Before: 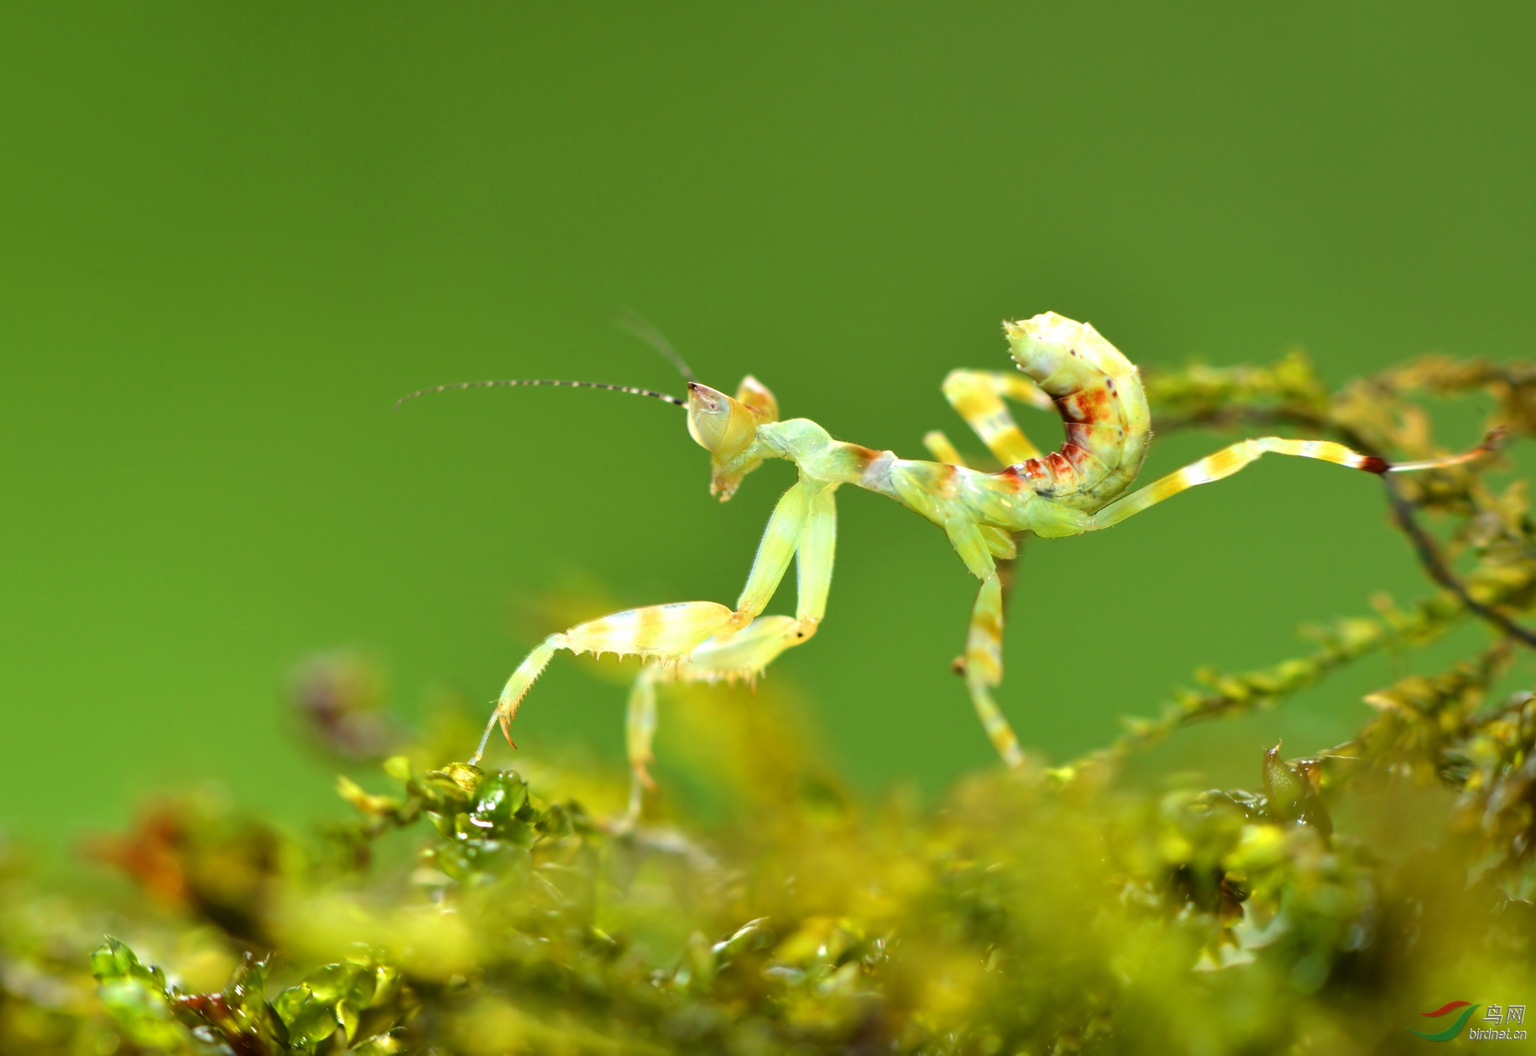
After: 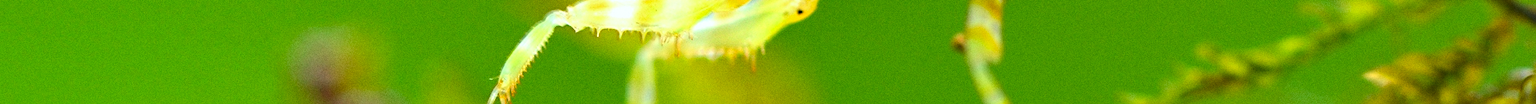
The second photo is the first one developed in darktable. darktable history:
sharpen: on, module defaults
grain: coarseness 7.08 ISO, strength 21.67%, mid-tones bias 59.58%
white balance: red 0.974, blue 1.044
color correction: saturation 1.32
crop and rotate: top 59.084%, bottom 30.916%
